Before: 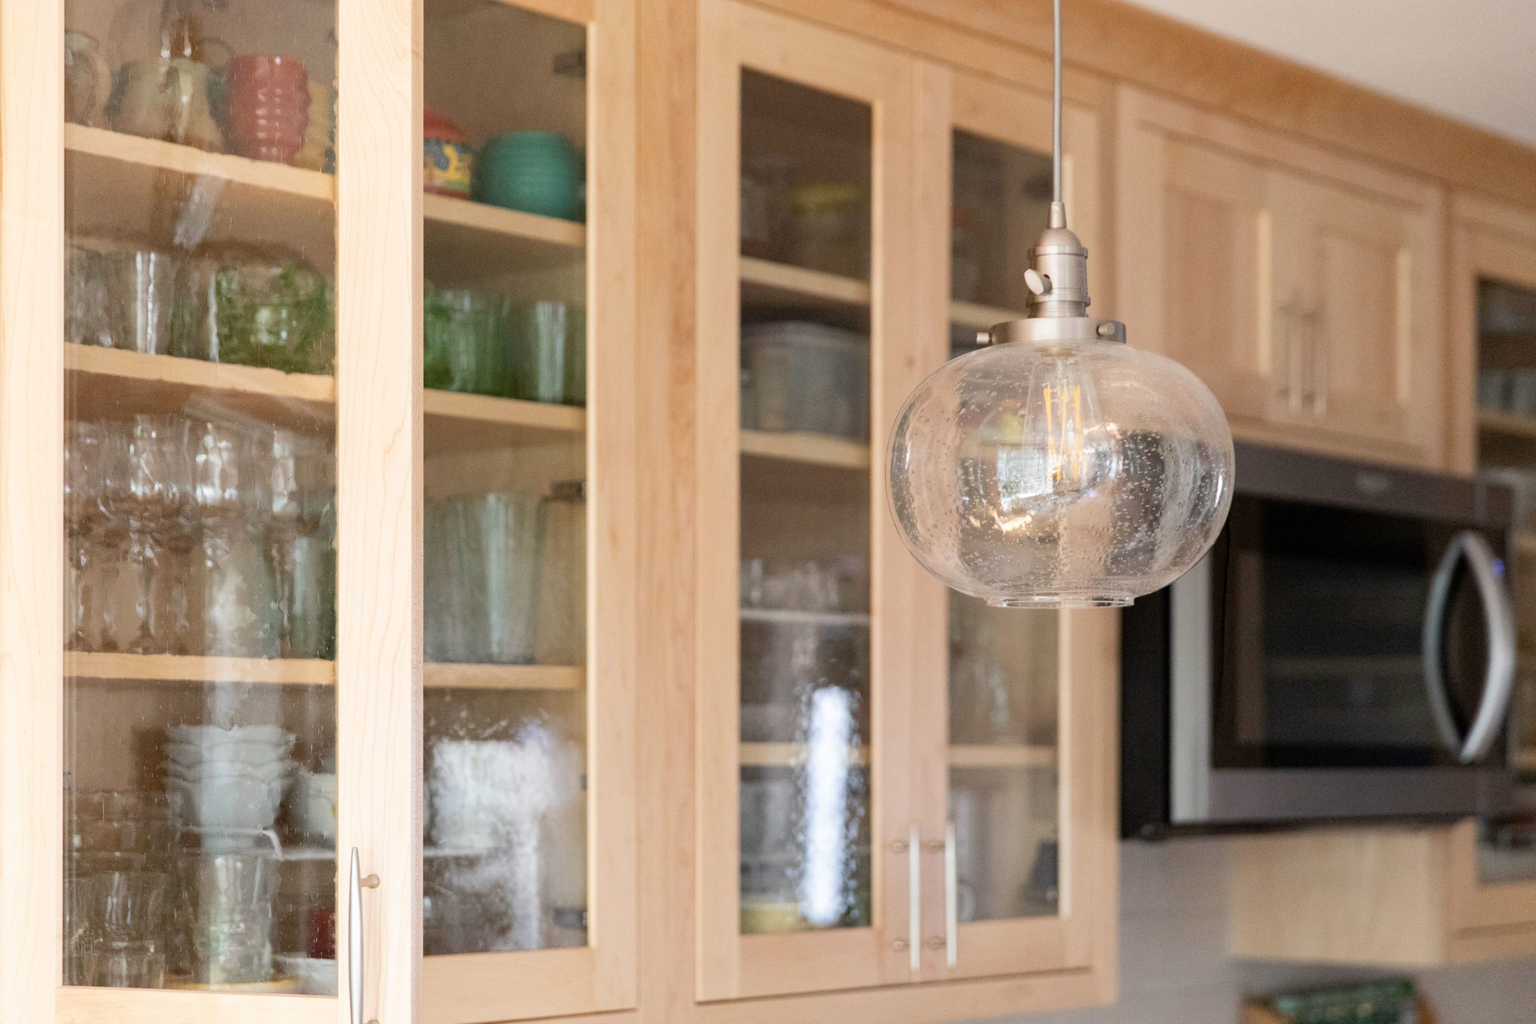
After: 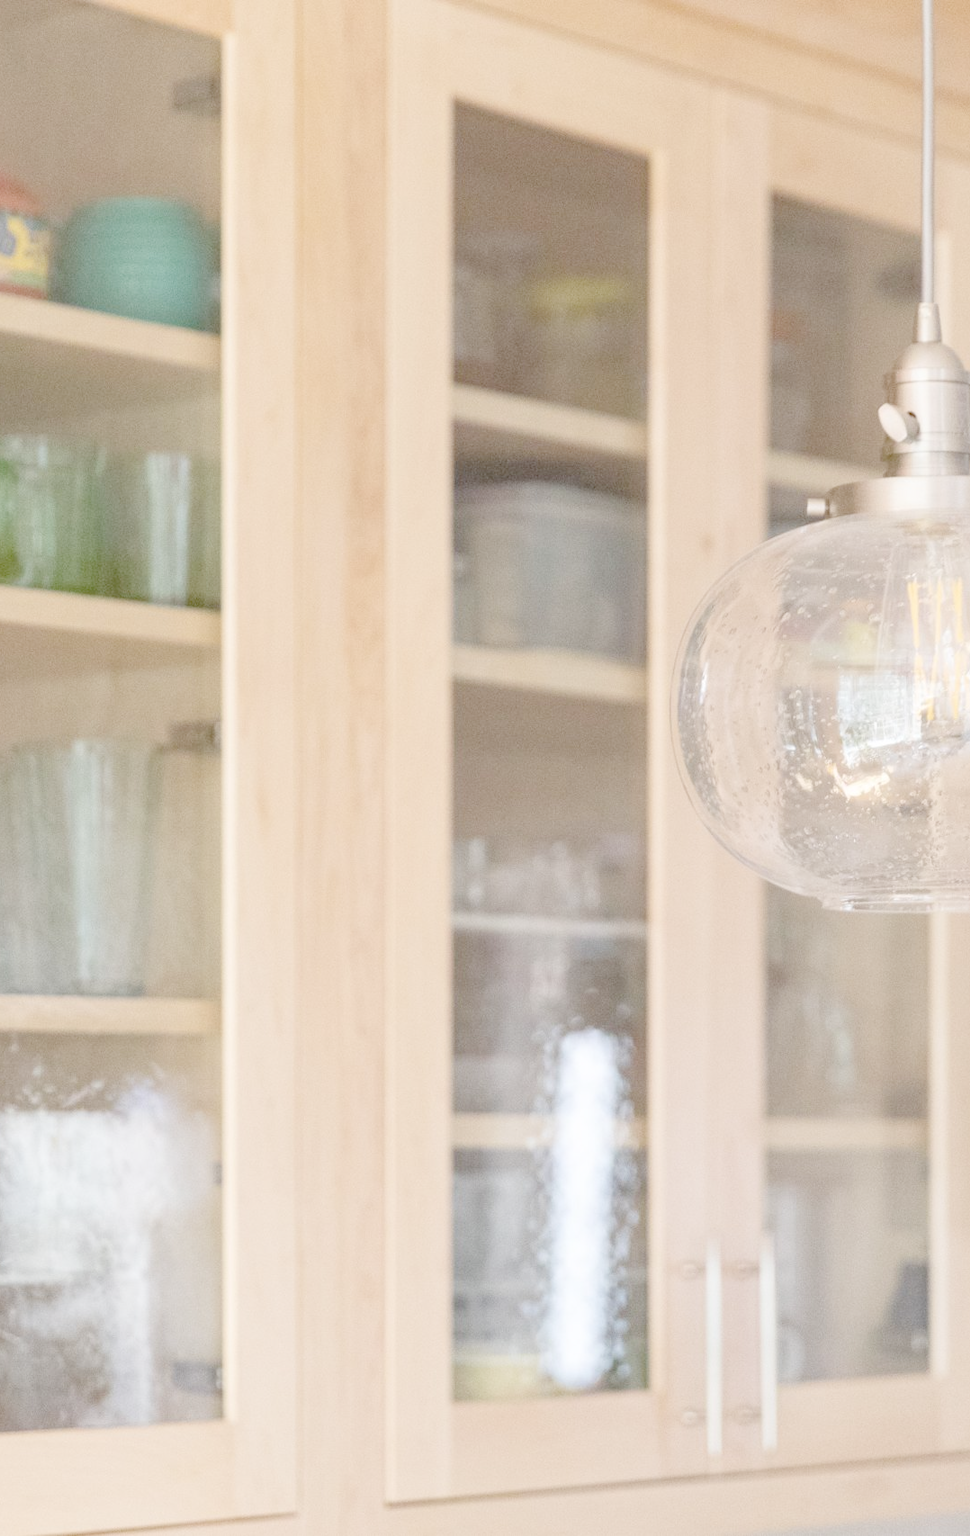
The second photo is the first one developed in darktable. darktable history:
crop: left 28.583%, right 29.231%
